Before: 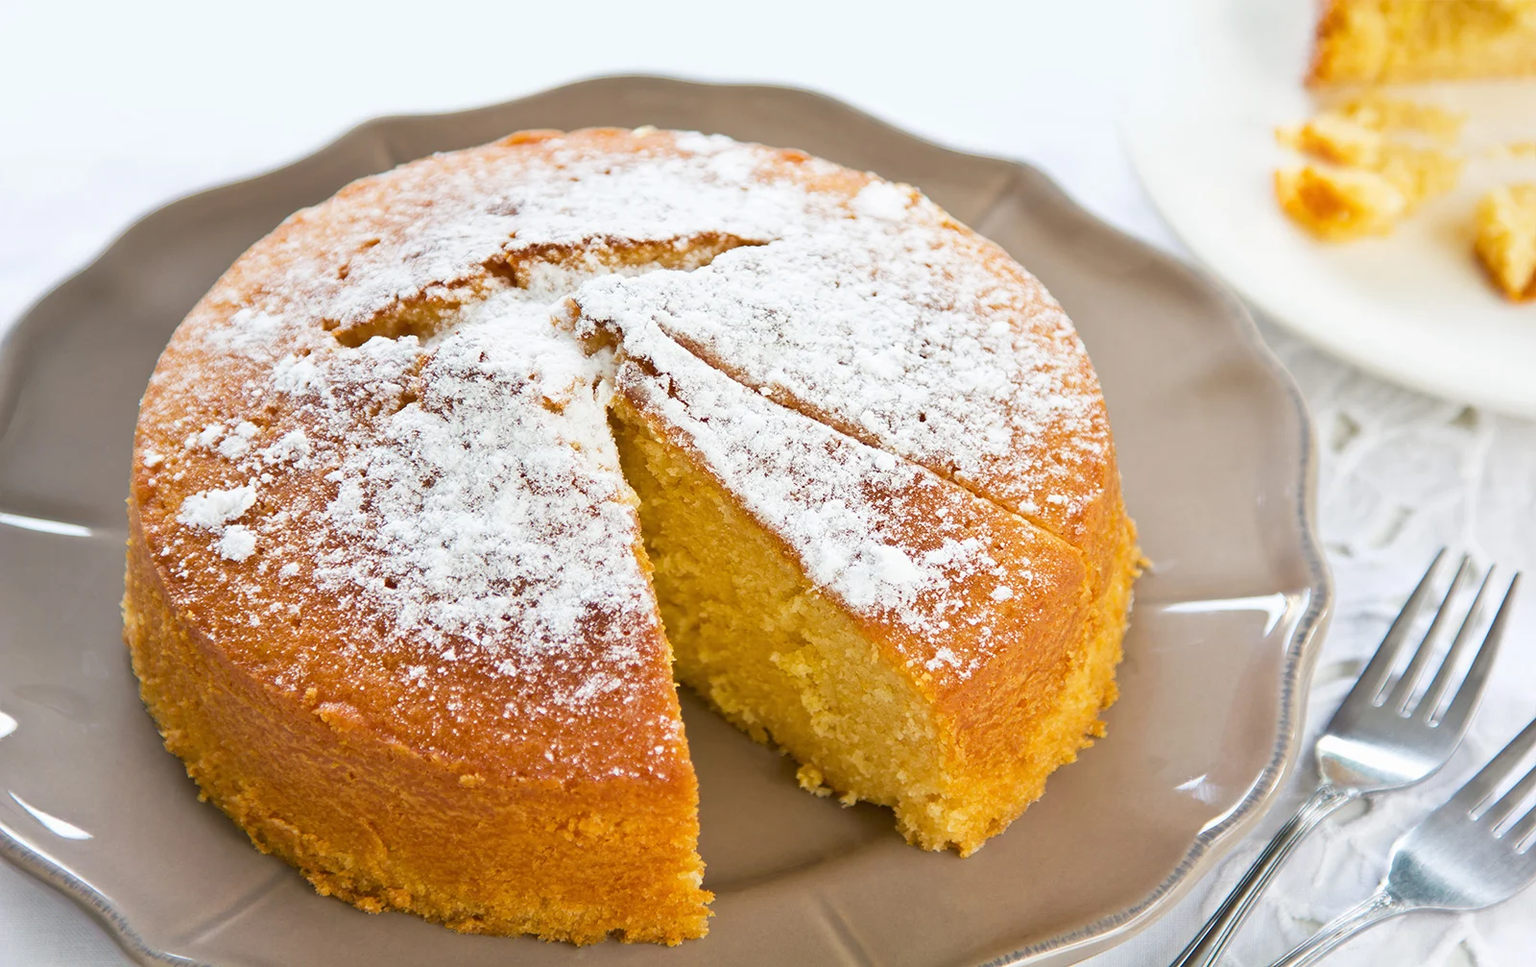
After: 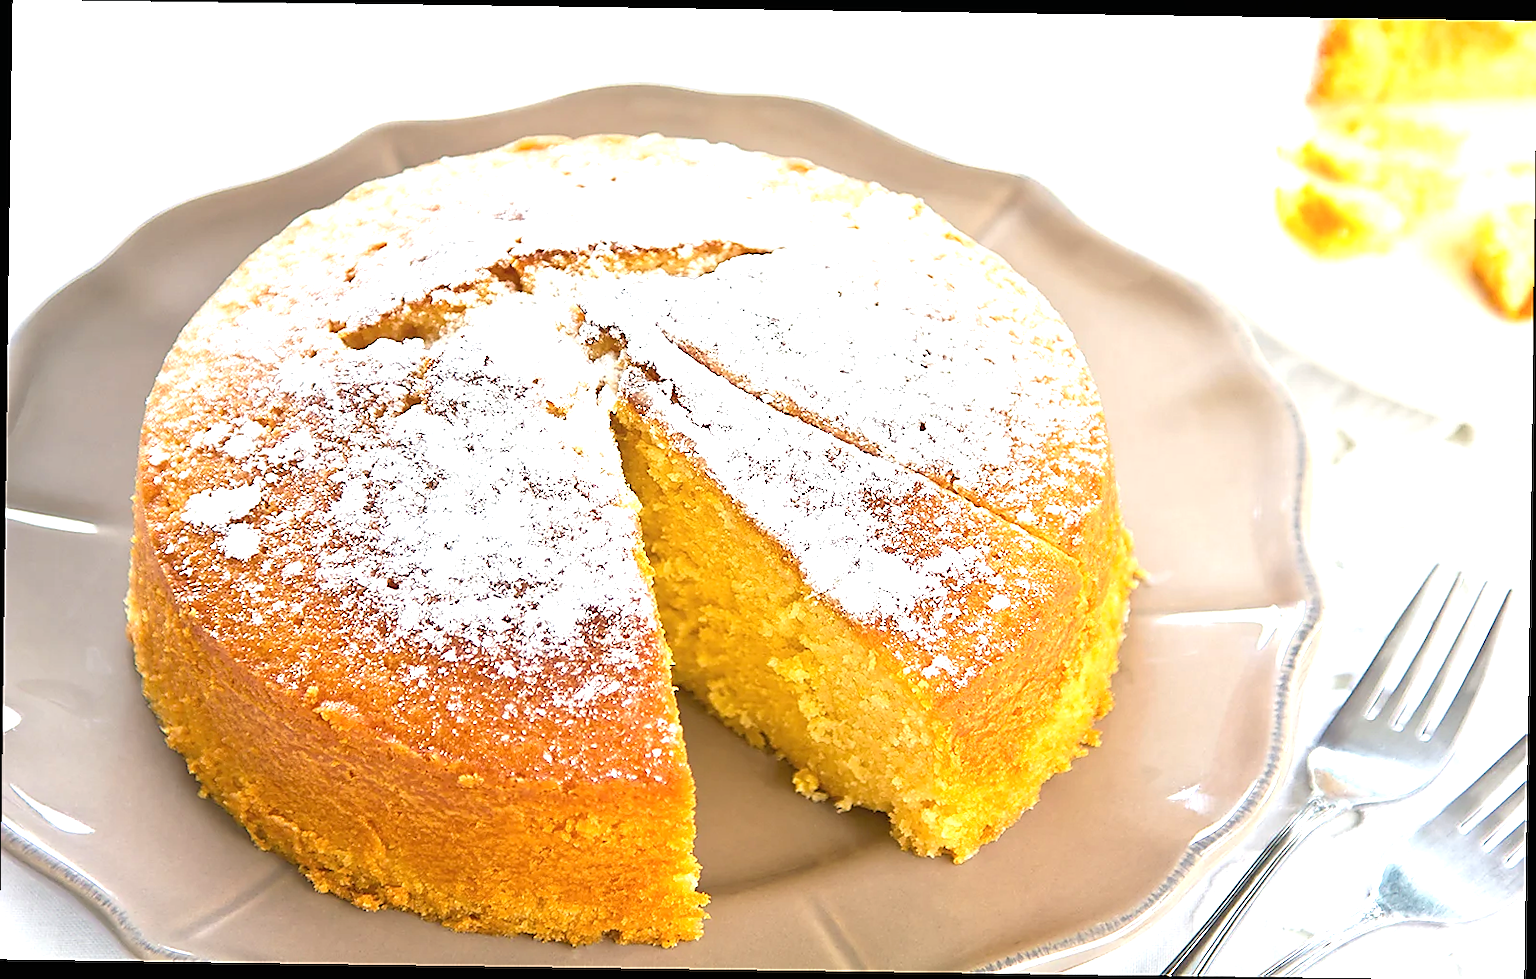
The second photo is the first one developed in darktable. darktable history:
exposure: black level correction 0, exposure 1 EV, compensate highlight preservation false
rotate and perspective: rotation 0.8°, automatic cropping off
sharpen: radius 1.4, amount 1.25, threshold 0.7
contrast equalizer: octaves 7, y [[0.6 ×6], [0.55 ×6], [0 ×6], [0 ×6], [0 ×6]], mix -0.2
